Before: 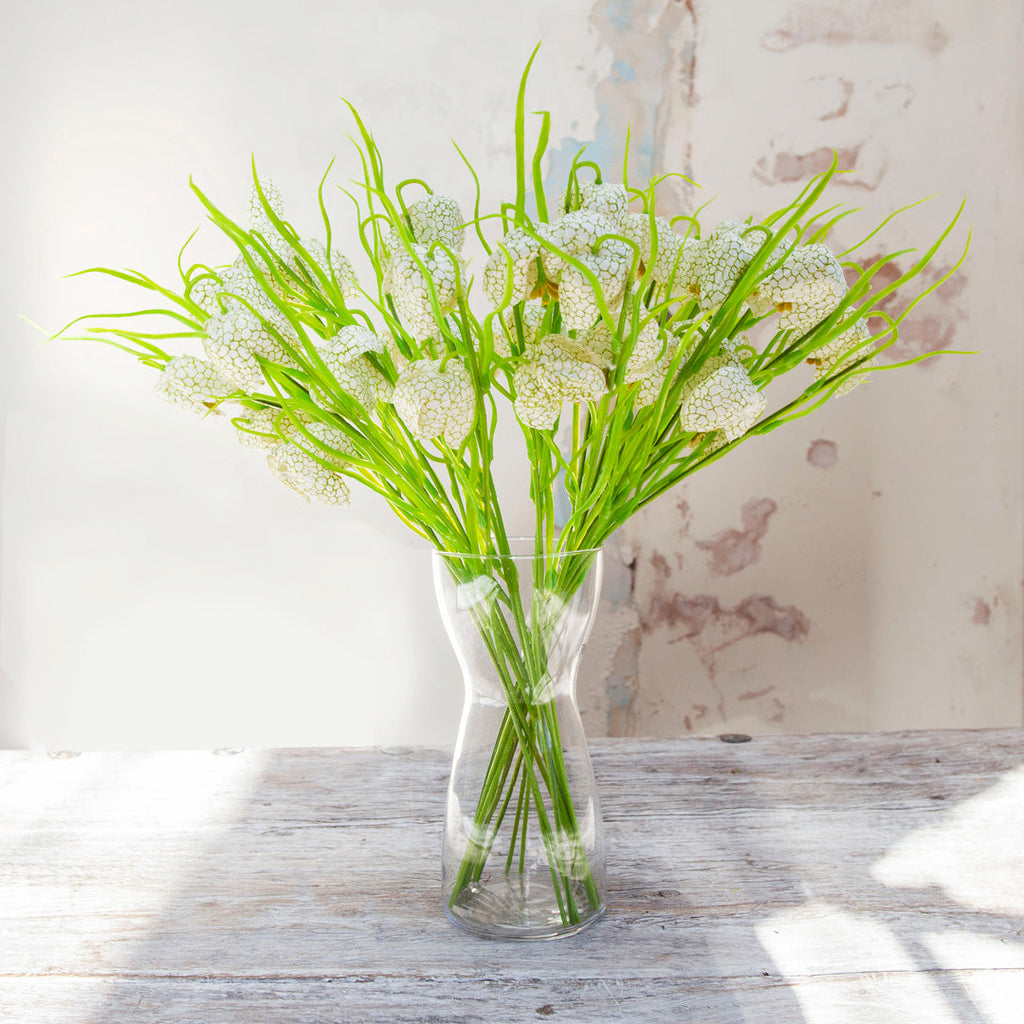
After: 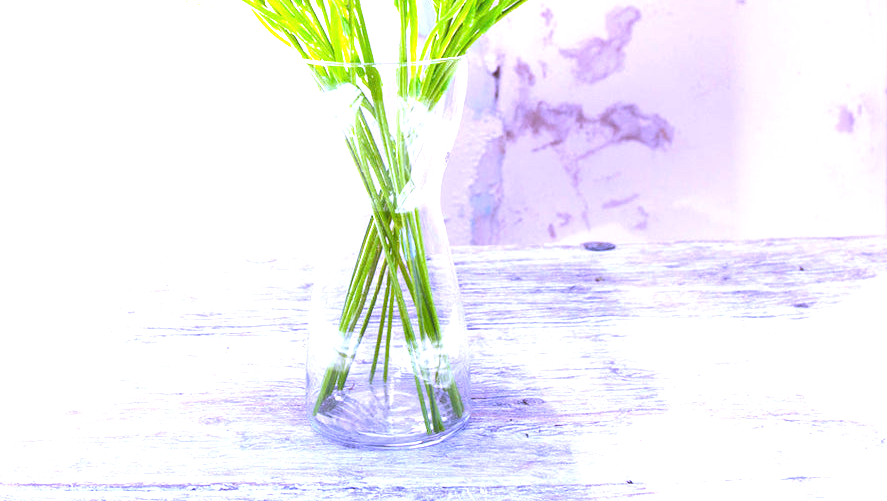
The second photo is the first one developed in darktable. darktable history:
exposure: exposure 1.089 EV, compensate highlight preservation false
crop and rotate: left 13.306%, top 48.129%, bottom 2.928%
white balance: red 0.98, blue 1.61
